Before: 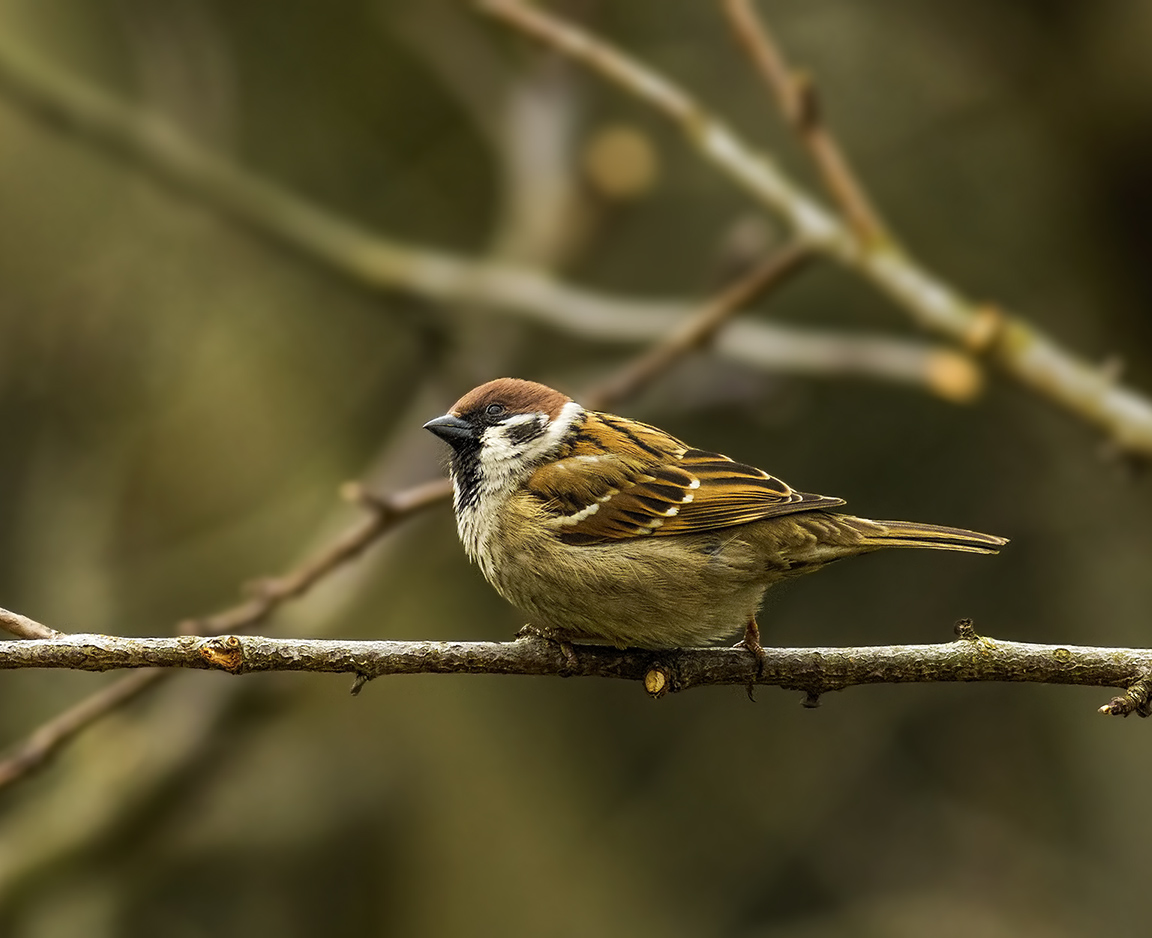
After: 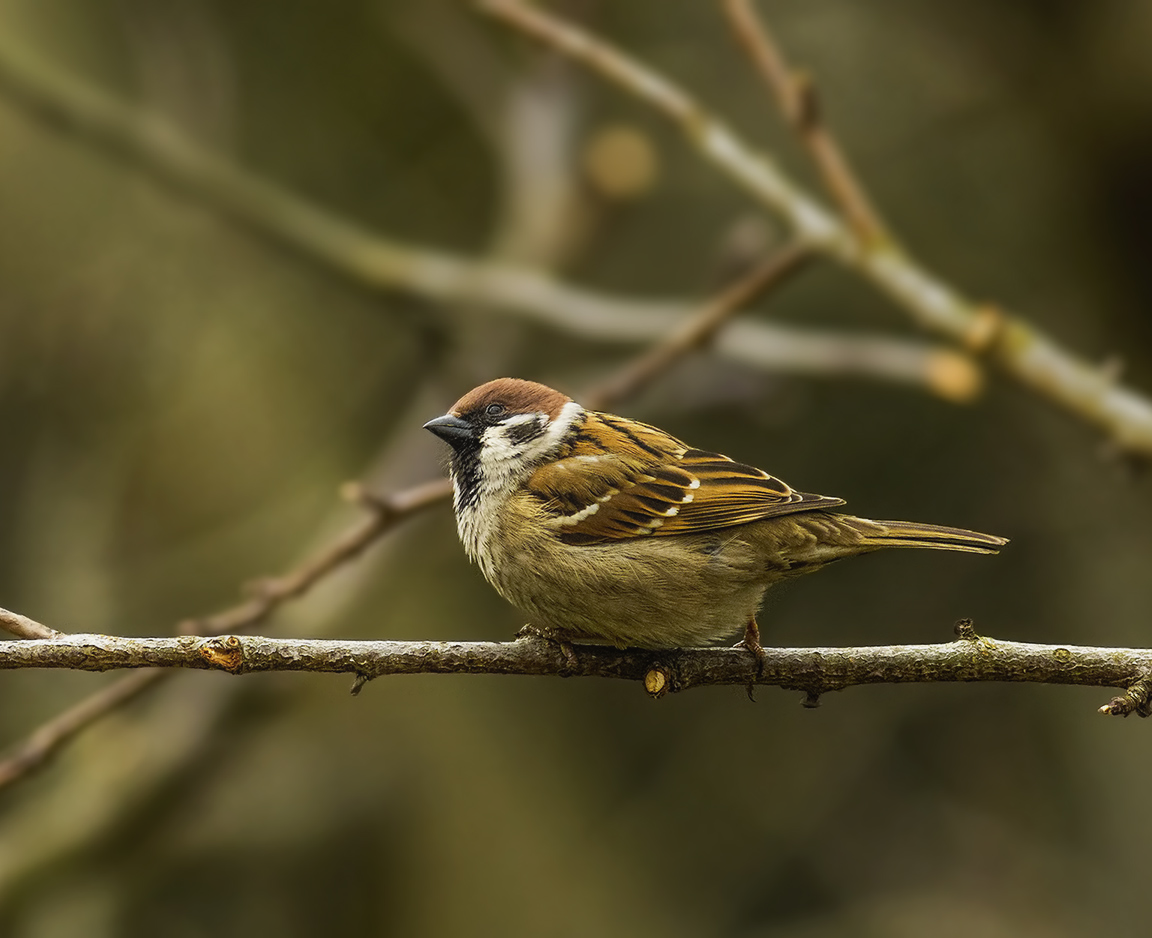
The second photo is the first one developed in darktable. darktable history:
contrast equalizer: octaves 7, y [[0.528 ×6], [0.514 ×6], [0.362 ×6], [0 ×6], [0 ×6]], mix -0.991
